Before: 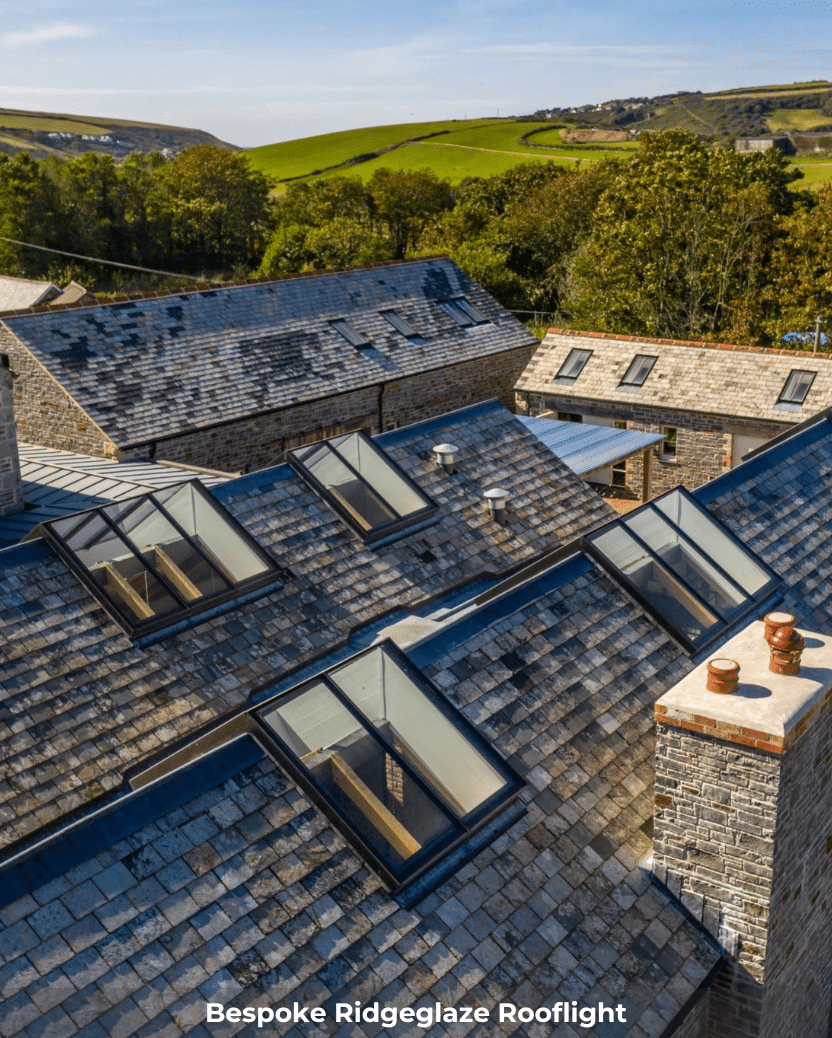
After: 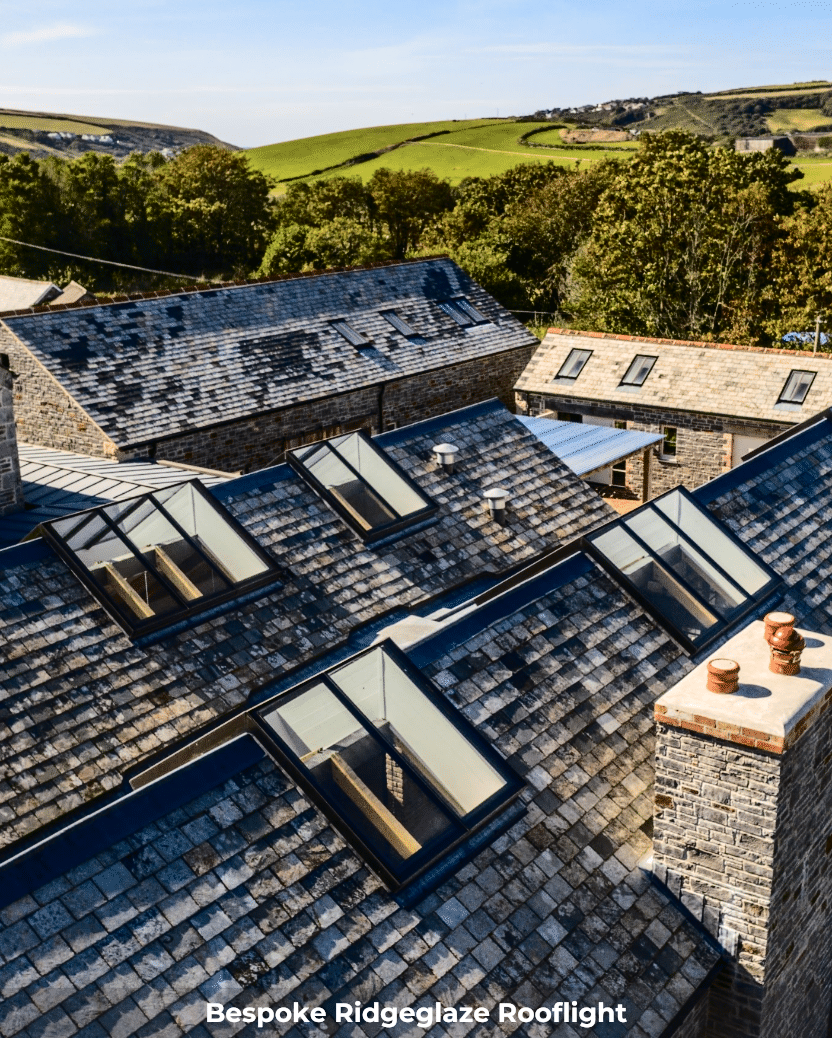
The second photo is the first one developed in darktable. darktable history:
tone curve: curves: ch0 [(0, 0) (0.003, 0.003) (0.011, 0.009) (0.025, 0.018) (0.044, 0.027) (0.069, 0.034) (0.1, 0.043) (0.136, 0.056) (0.177, 0.084) (0.224, 0.138) (0.277, 0.203) (0.335, 0.329) (0.399, 0.451) (0.468, 0.572) (0.543, 0.671) (0.623, 0.754) (0.709, 0.821) (0.801, 0.88) (0.898, 0.938) (1, 1)], color space Lab, independent channels, preserve colors none
